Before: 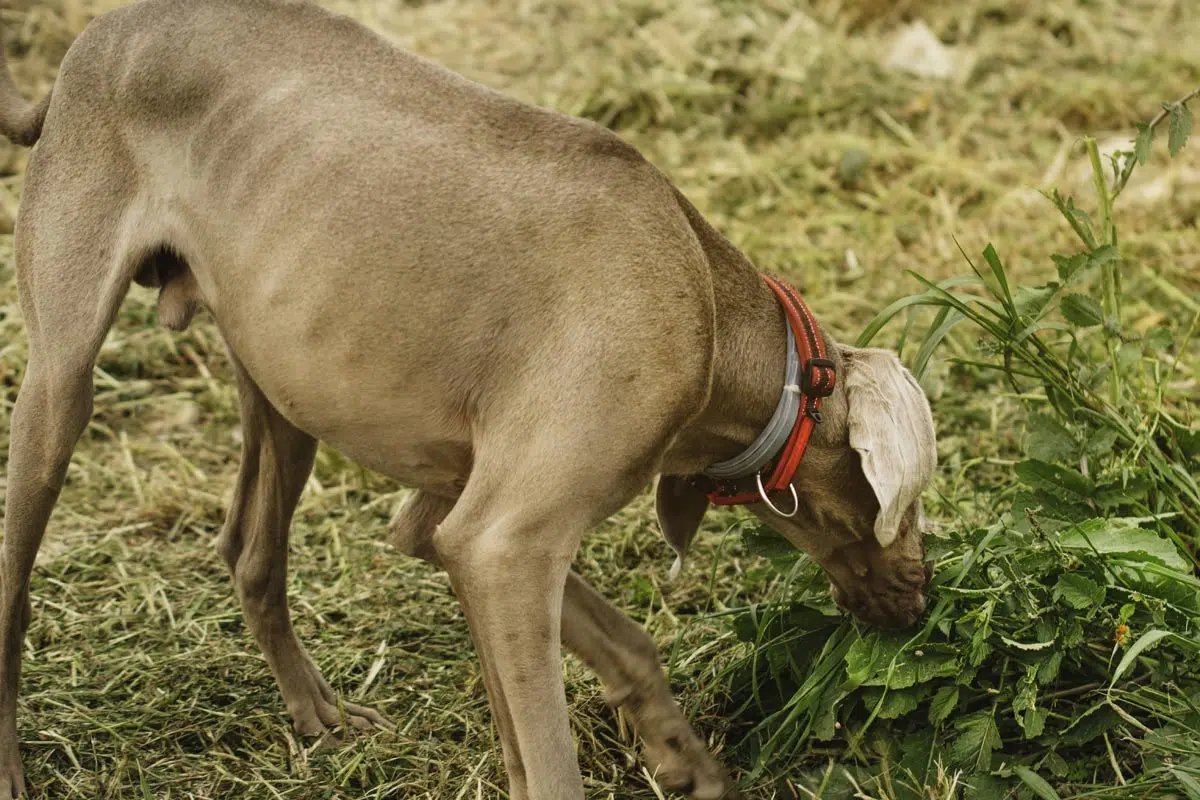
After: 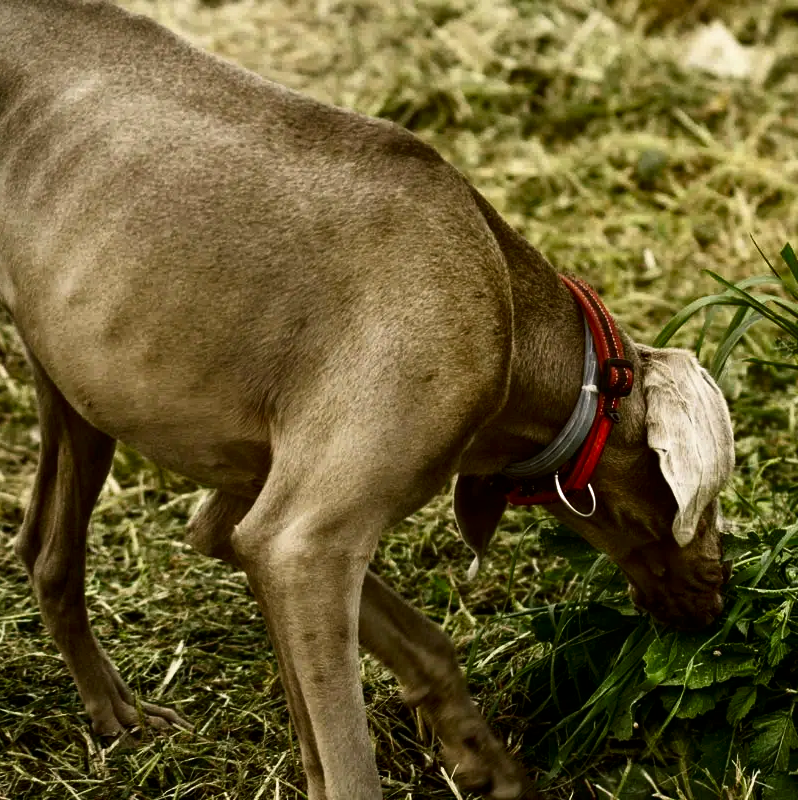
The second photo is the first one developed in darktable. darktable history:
crop: left 16.899%, right 16.556%
filmic rgb: black relative exposure -9.08 EV, white relative exposure 2.3 EV, hardness 7.49
contrast brightness saturation: contrast 0.1, brightness -0.26, saturation 0.14
